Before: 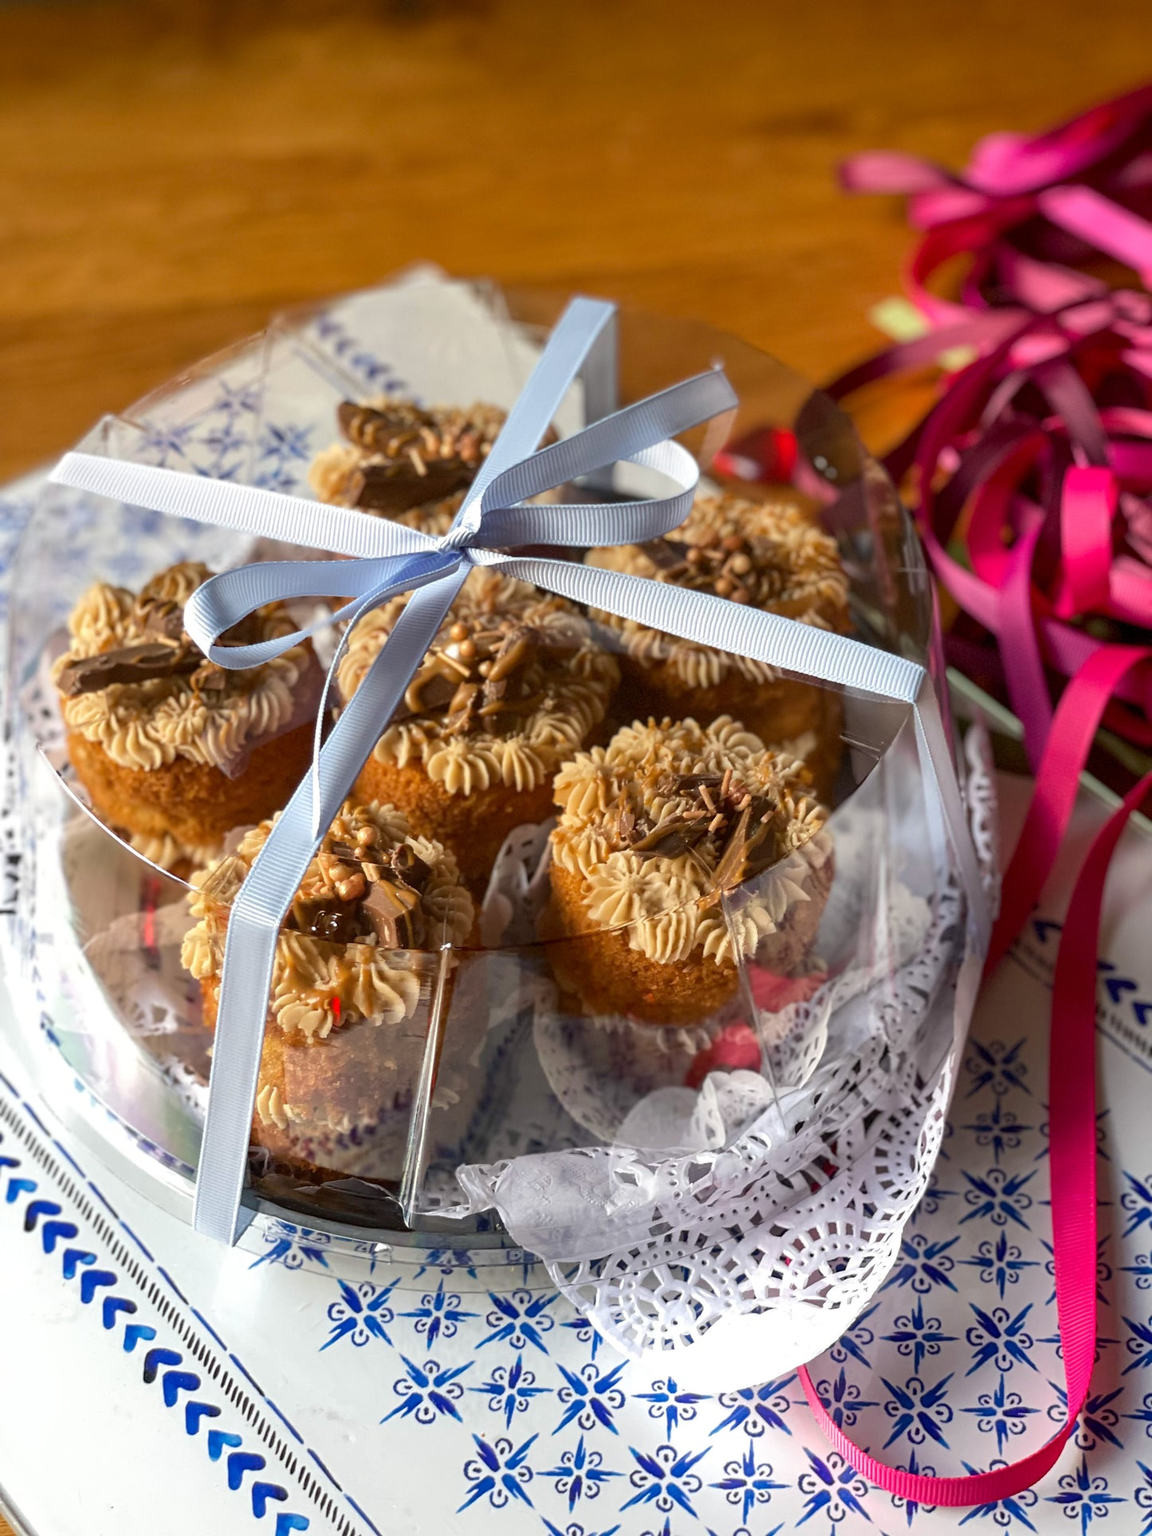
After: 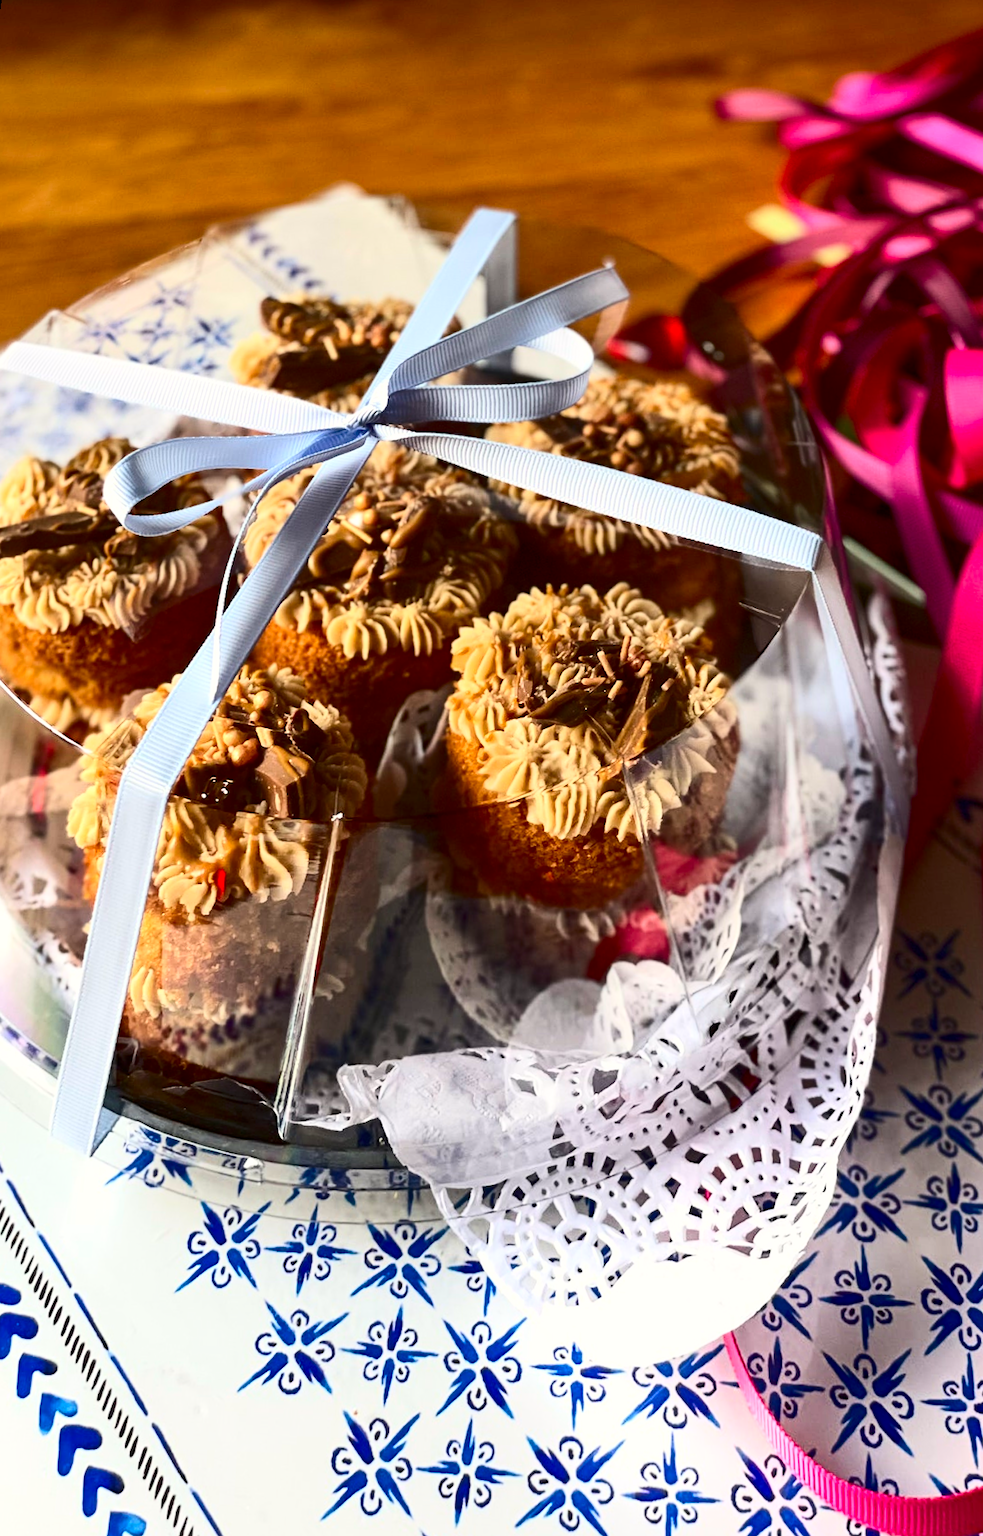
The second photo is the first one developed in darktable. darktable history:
rotate and perspective: rotation 0.72°, lens shift (vertical) -0.352, lens shift (horizontal) -0.051, crop left 0.152, crop right 0.859, crop top 0.019, crop bottom 0.964
white balance: red 1.009, blue 0.985
contrast brightness saturation: contrast 0.4, brightness 0.05, saturation 0.25
